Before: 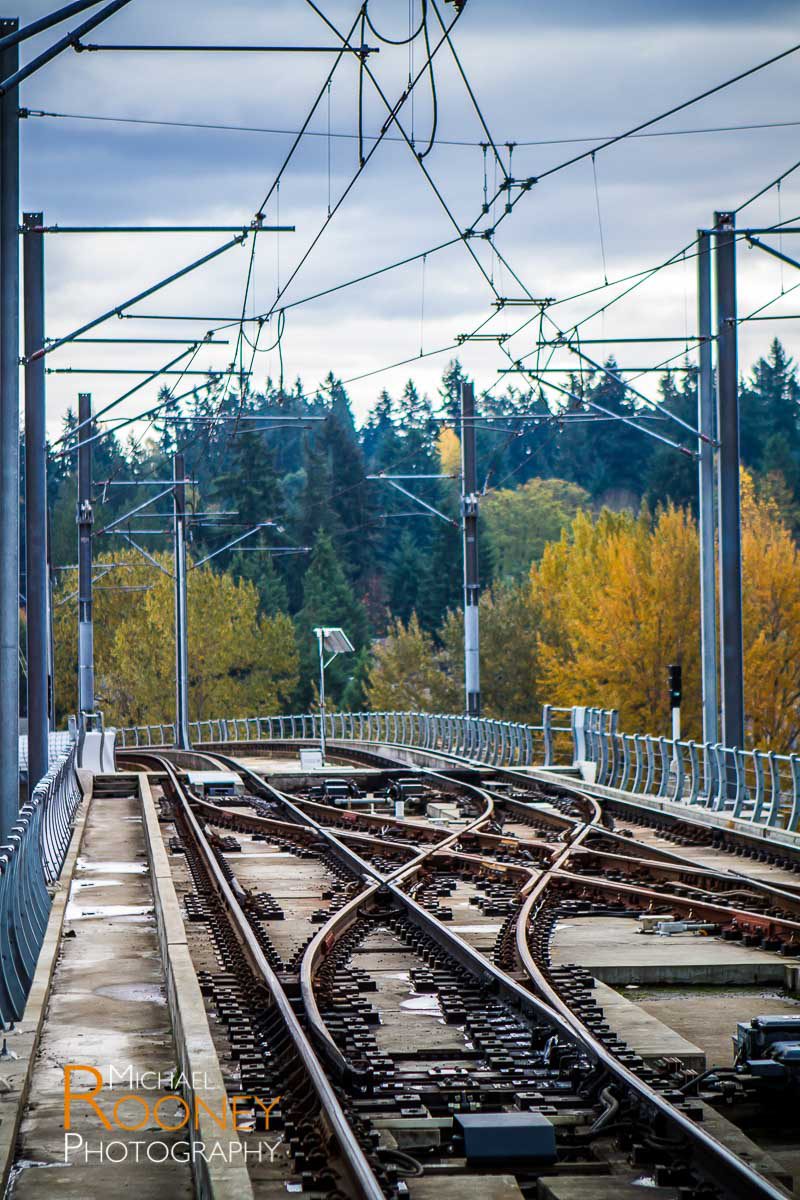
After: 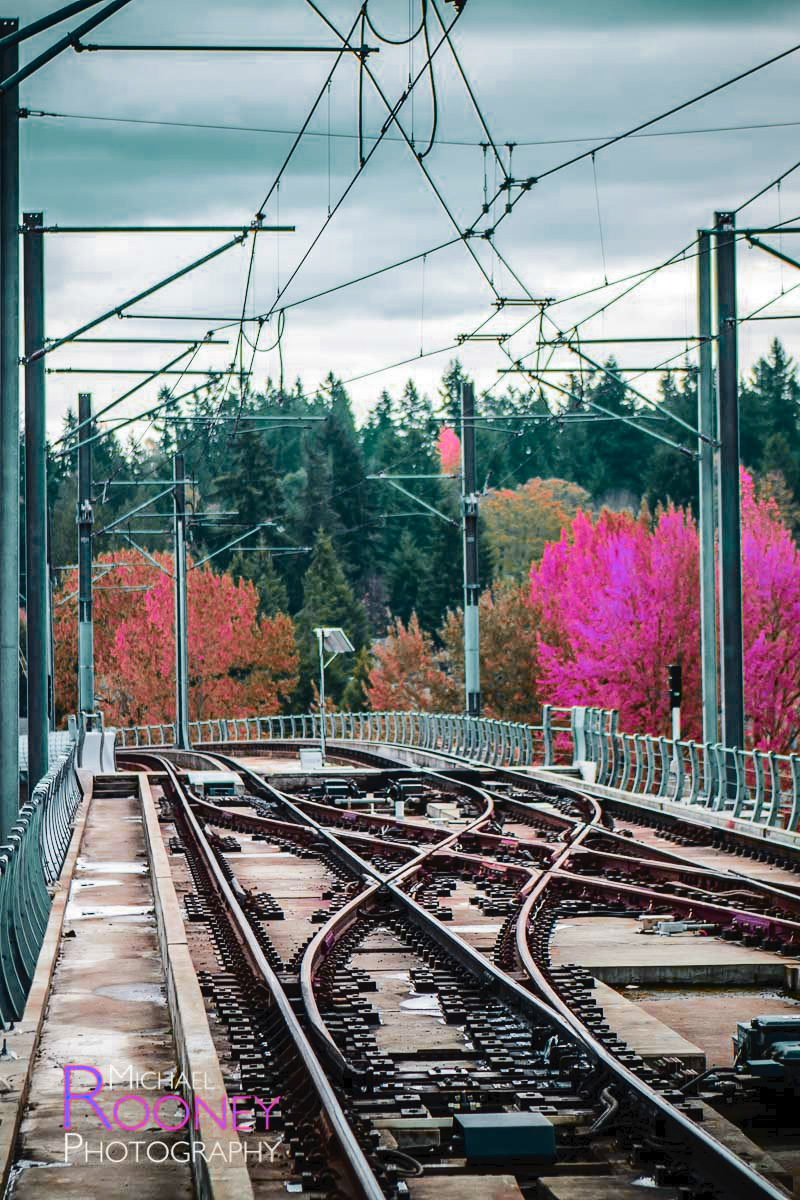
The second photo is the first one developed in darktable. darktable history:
color zones: curves: ch0 [(0.826, 0.353)]; ch1 [(0.242, 0.647) (0.889, 0.342)]; ch2 [(0.246, 0.089) (0.969, 0.068)]
tone curve: curves: ch0 [(0, 0) (0.003, 0.034) (0.011, 0.038) (0.025, 0.046) (0.044, 0.054) (0.069, 0.06) (0.1, 0.079) (0.136, 0.114) (0.177, 0.151) (0.224, 0.213) (0.277, 0.293) (0.335, 0.385) (0.399, 0.482) (0.468, 0.578) (0.543, 0.655) (0.623, 0.724) (0.709, 0.786) (0.801, 0.854) (0.898, 0.922) (1, 1)], color space Lab, independent channels, preserve colors none
local contrast: mode bilateral grid, contrast 10, coarseness 26, detail 110%, midtone range 0.2
